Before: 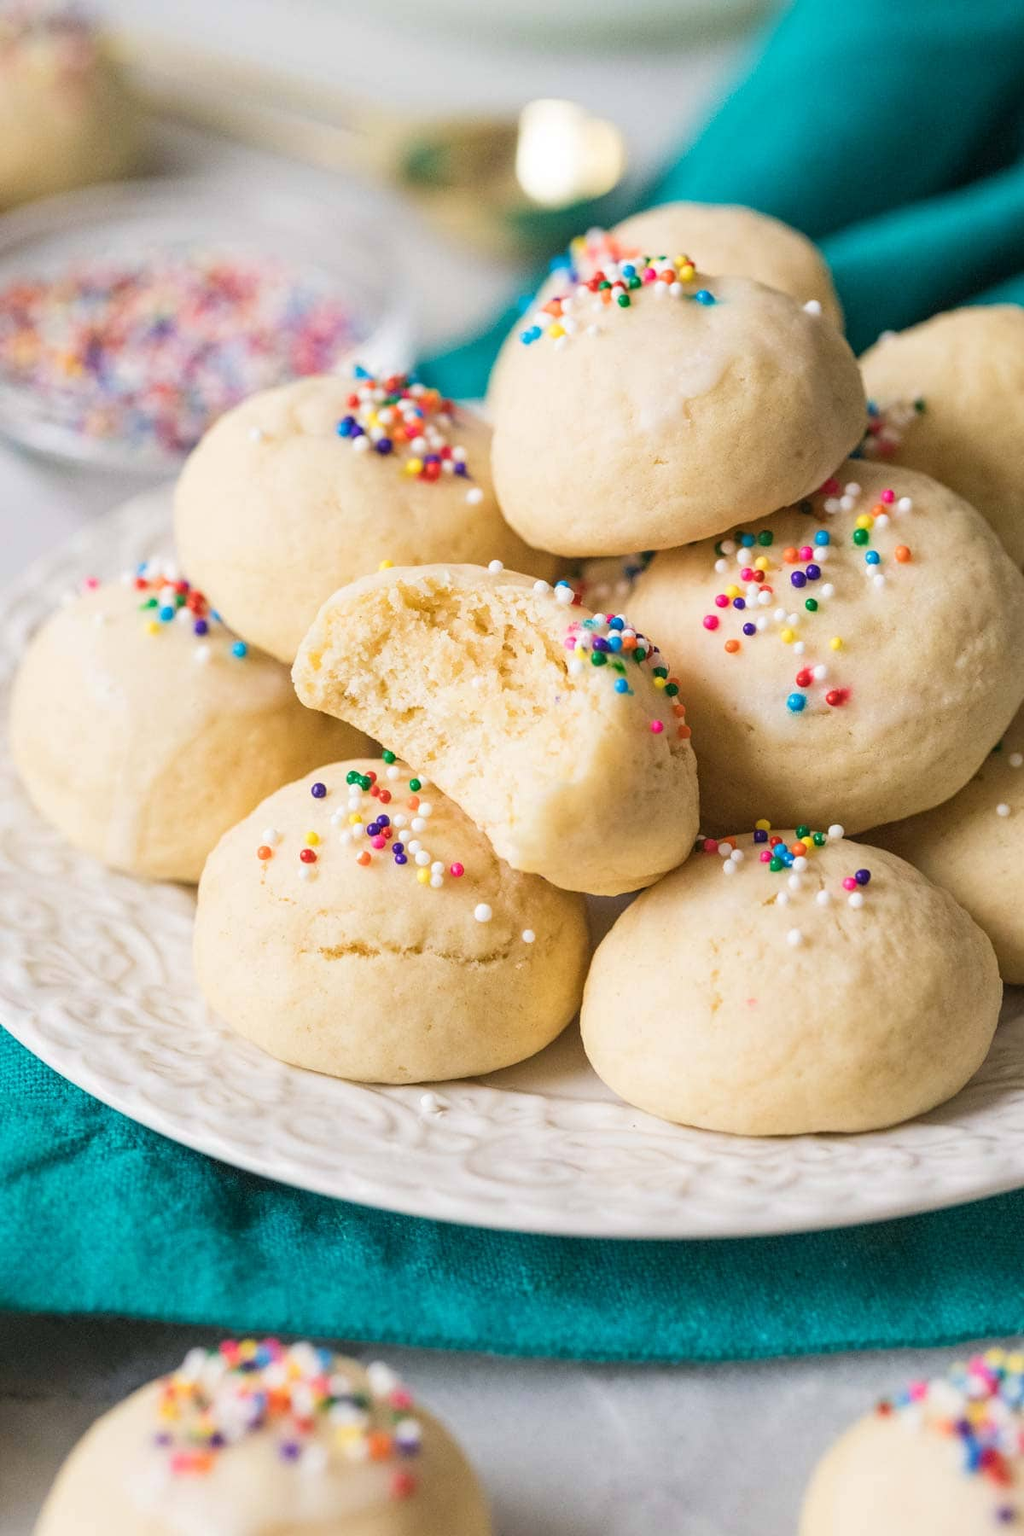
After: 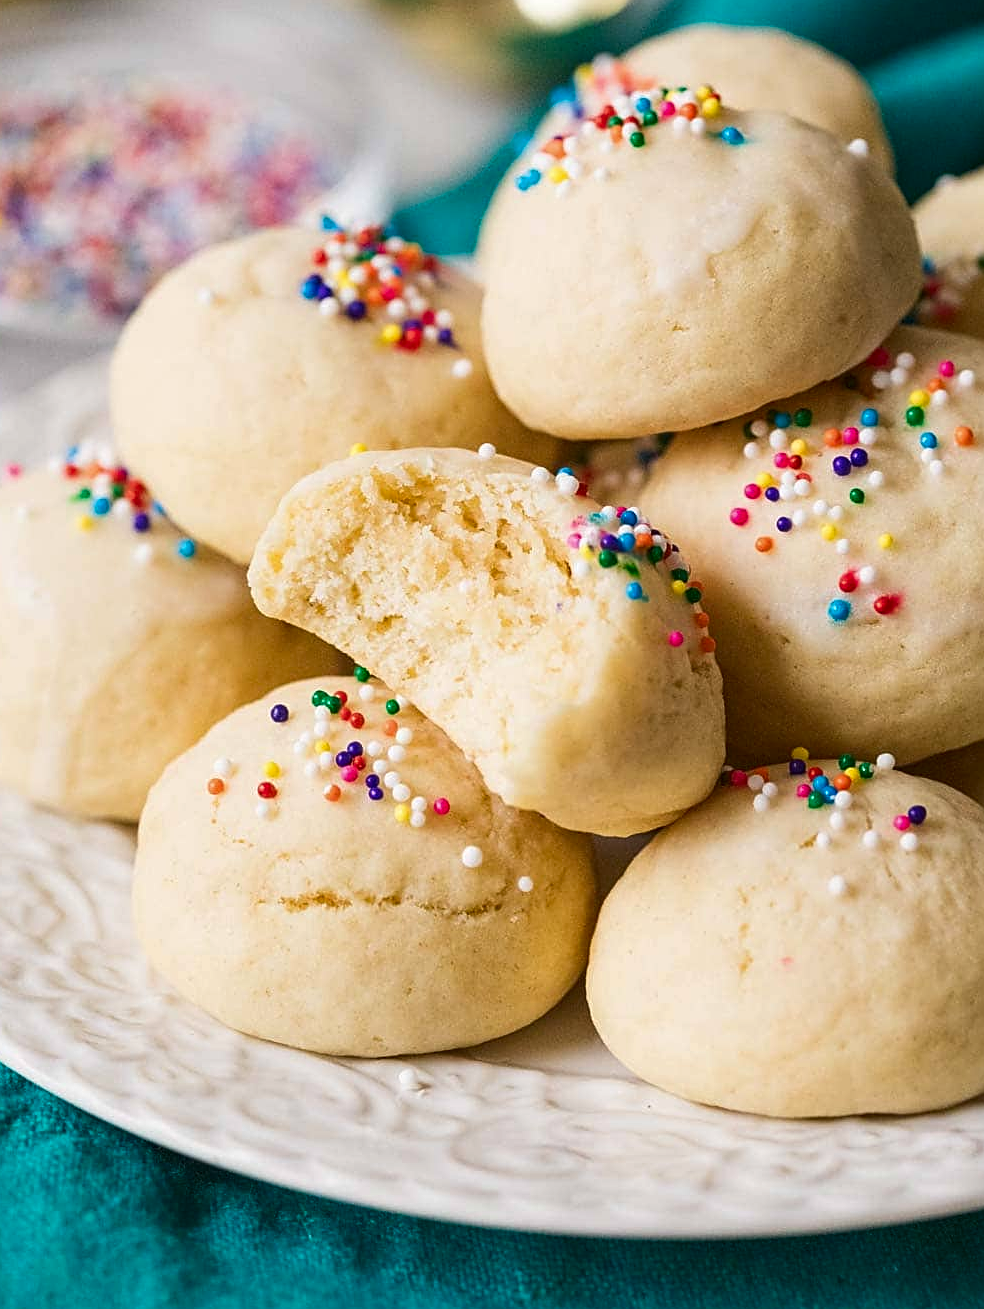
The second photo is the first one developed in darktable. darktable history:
contrast brightness saturation: contrast 0.07, brightness -0.13, saturation 0.06
sharpen: on, module defaults
crop: left 7.856%, top 11.836%, right 10.12%, bottom 15.387%
